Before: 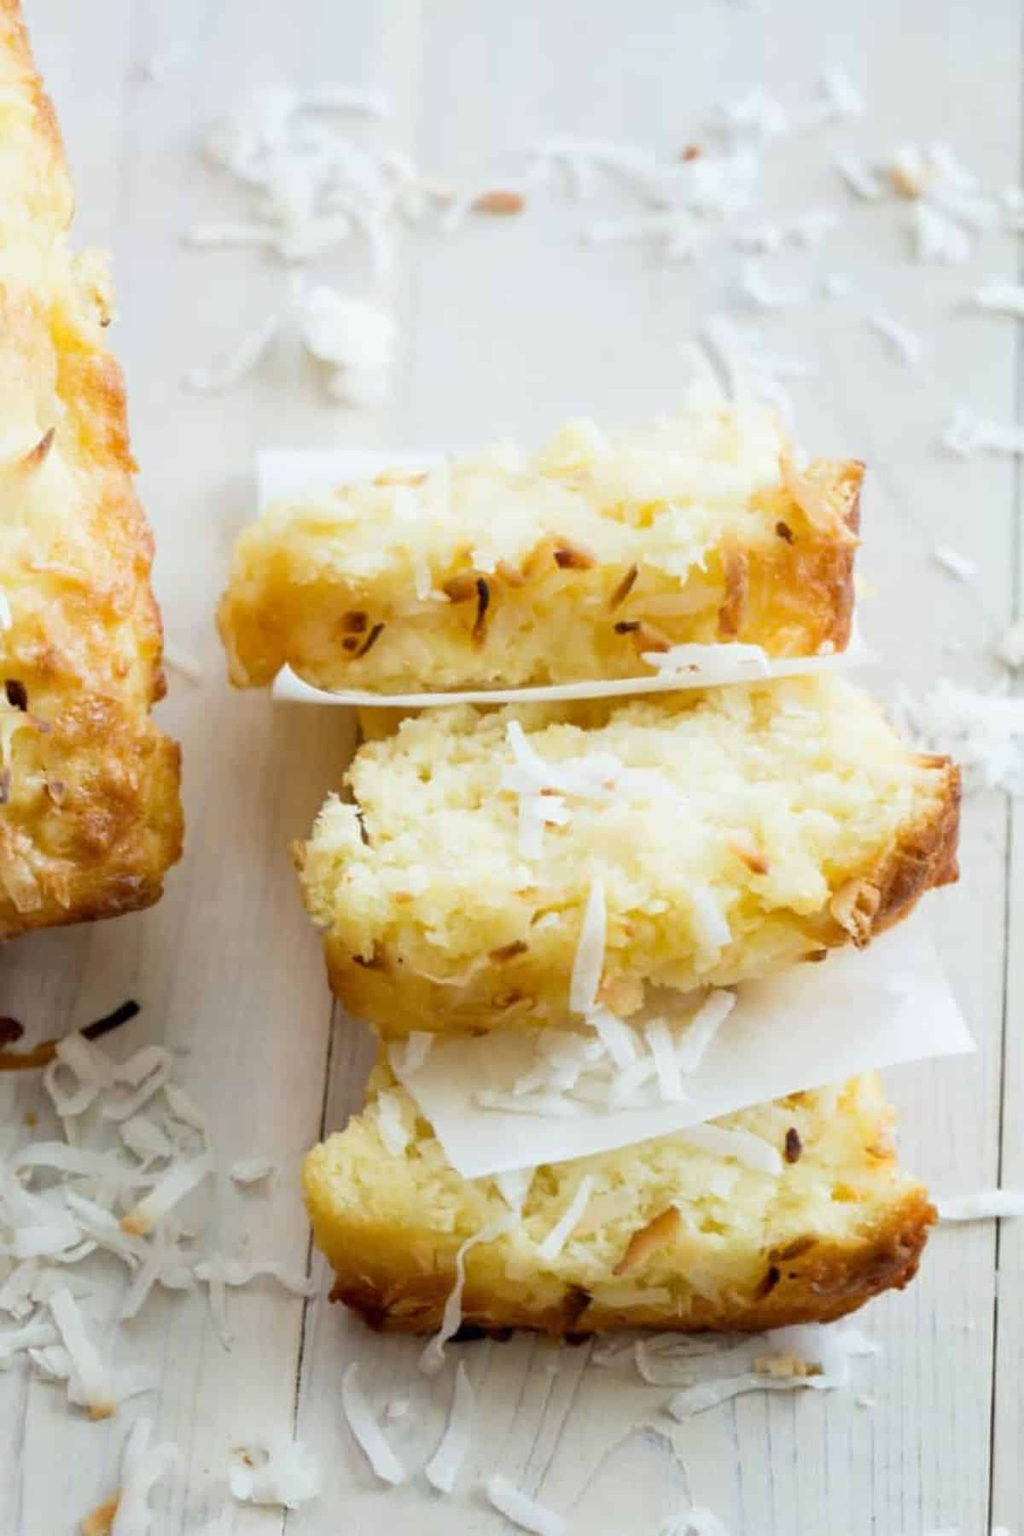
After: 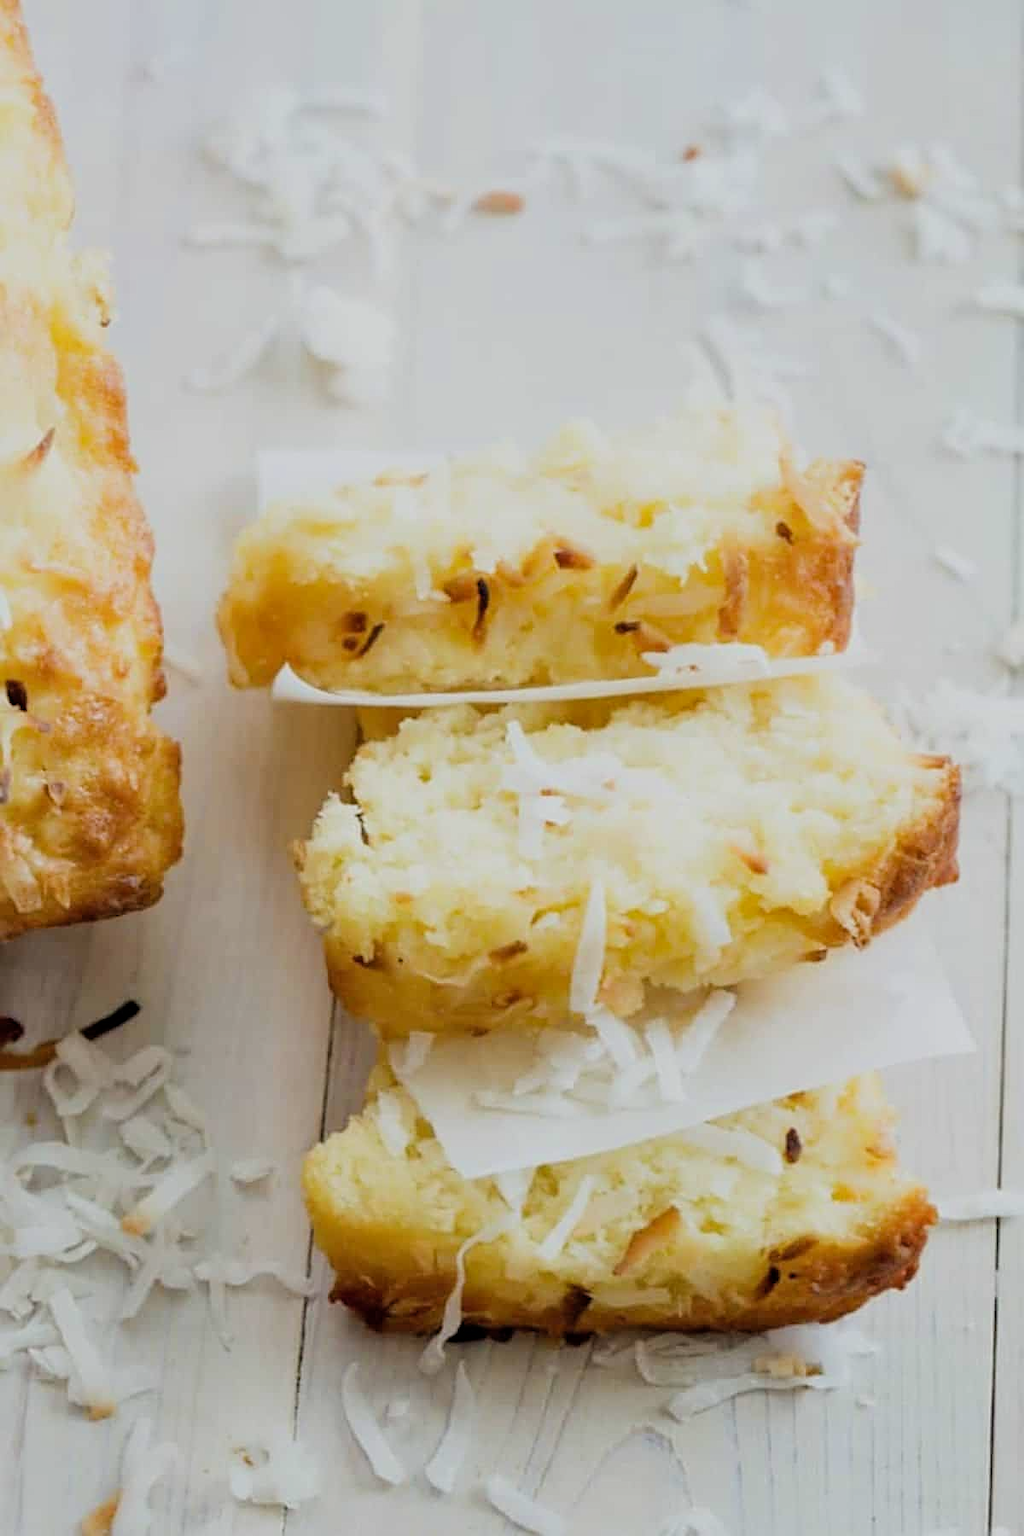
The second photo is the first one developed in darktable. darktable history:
shadows and highlights: shadows 25, highlights -25
filmic rgb: hardness 4.17
sharpen: on, module defaults
